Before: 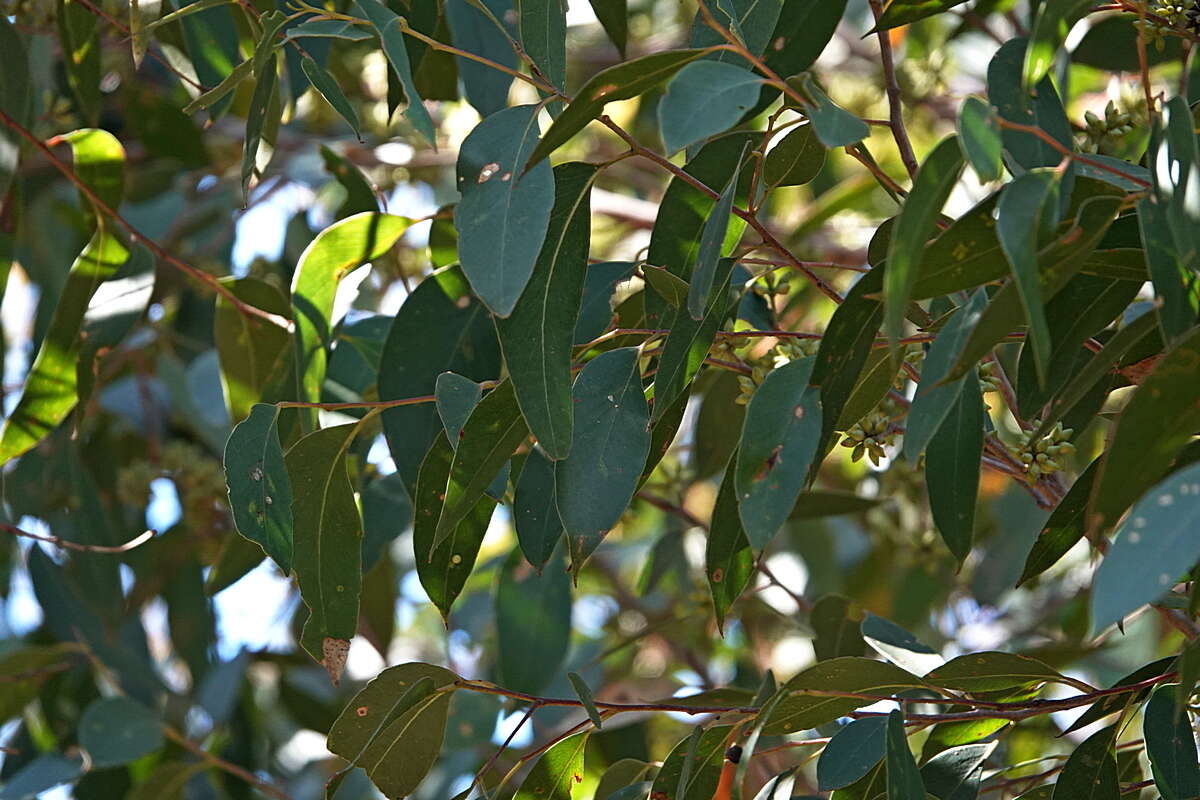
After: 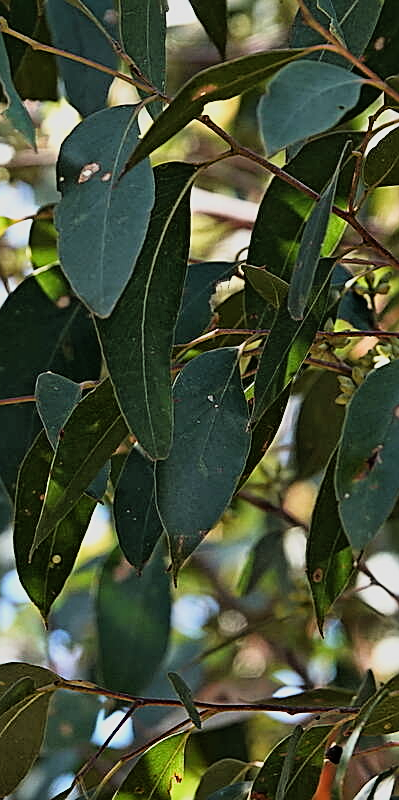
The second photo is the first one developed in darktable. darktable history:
crop: left 33.36%, right 33.36%
filmic rgb: black relative exposure -11.88 EV, white relative exposure 5.43 EV, threshold 3 EV, hardness 4.49, latitude 50%, contrast 1.14, color science v5 (2021), contrast in shadows safe, contrast in highlights safe, enable highlight reconstruction true
sharpen: amount 0.6
